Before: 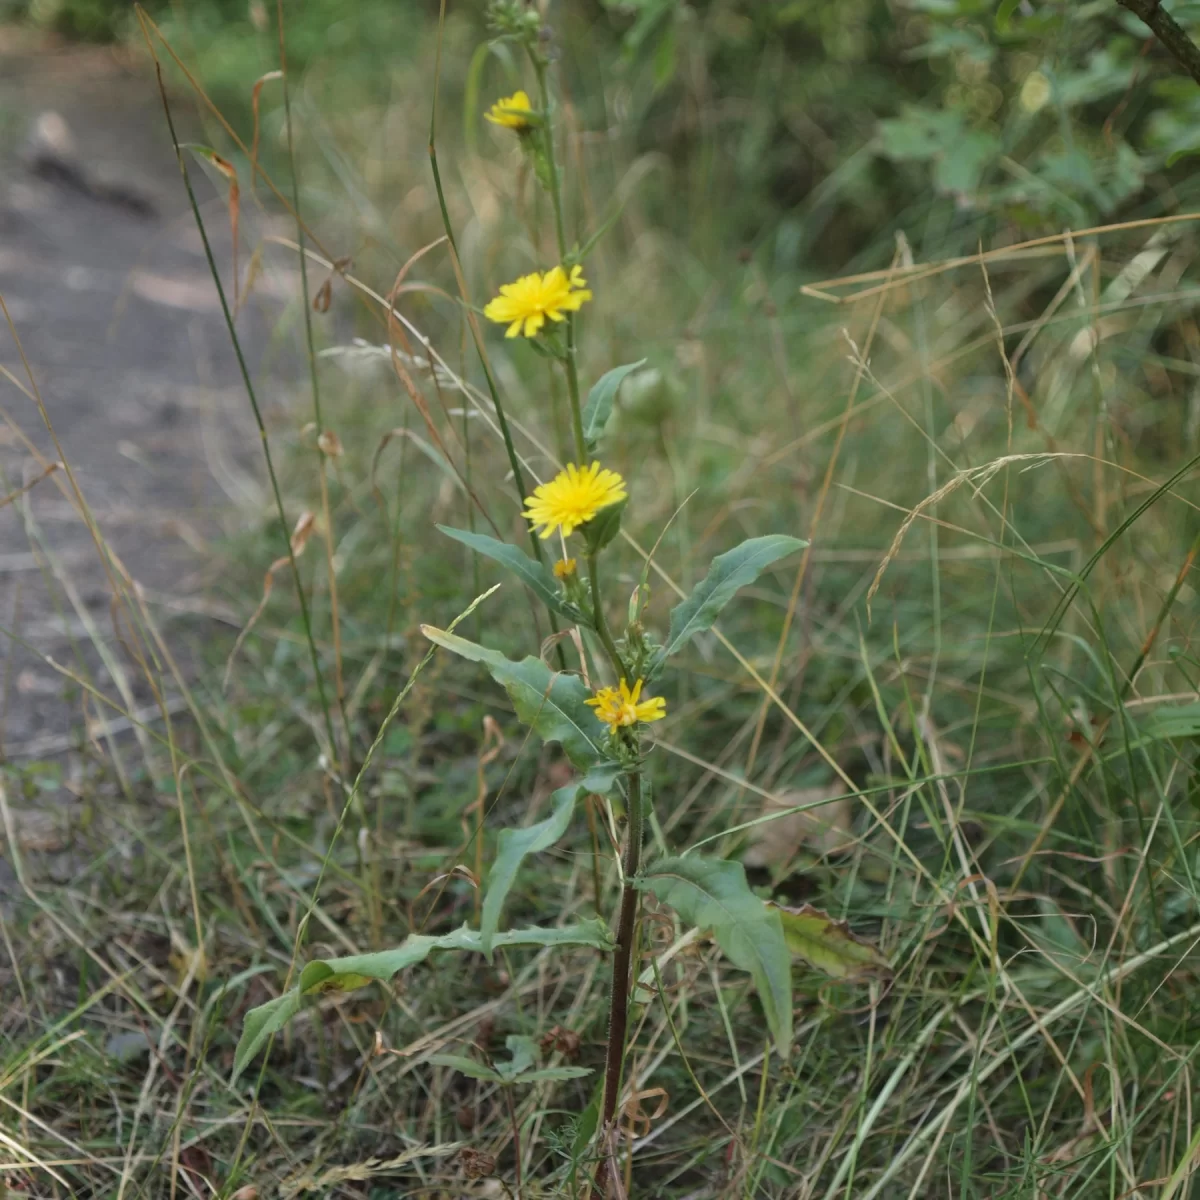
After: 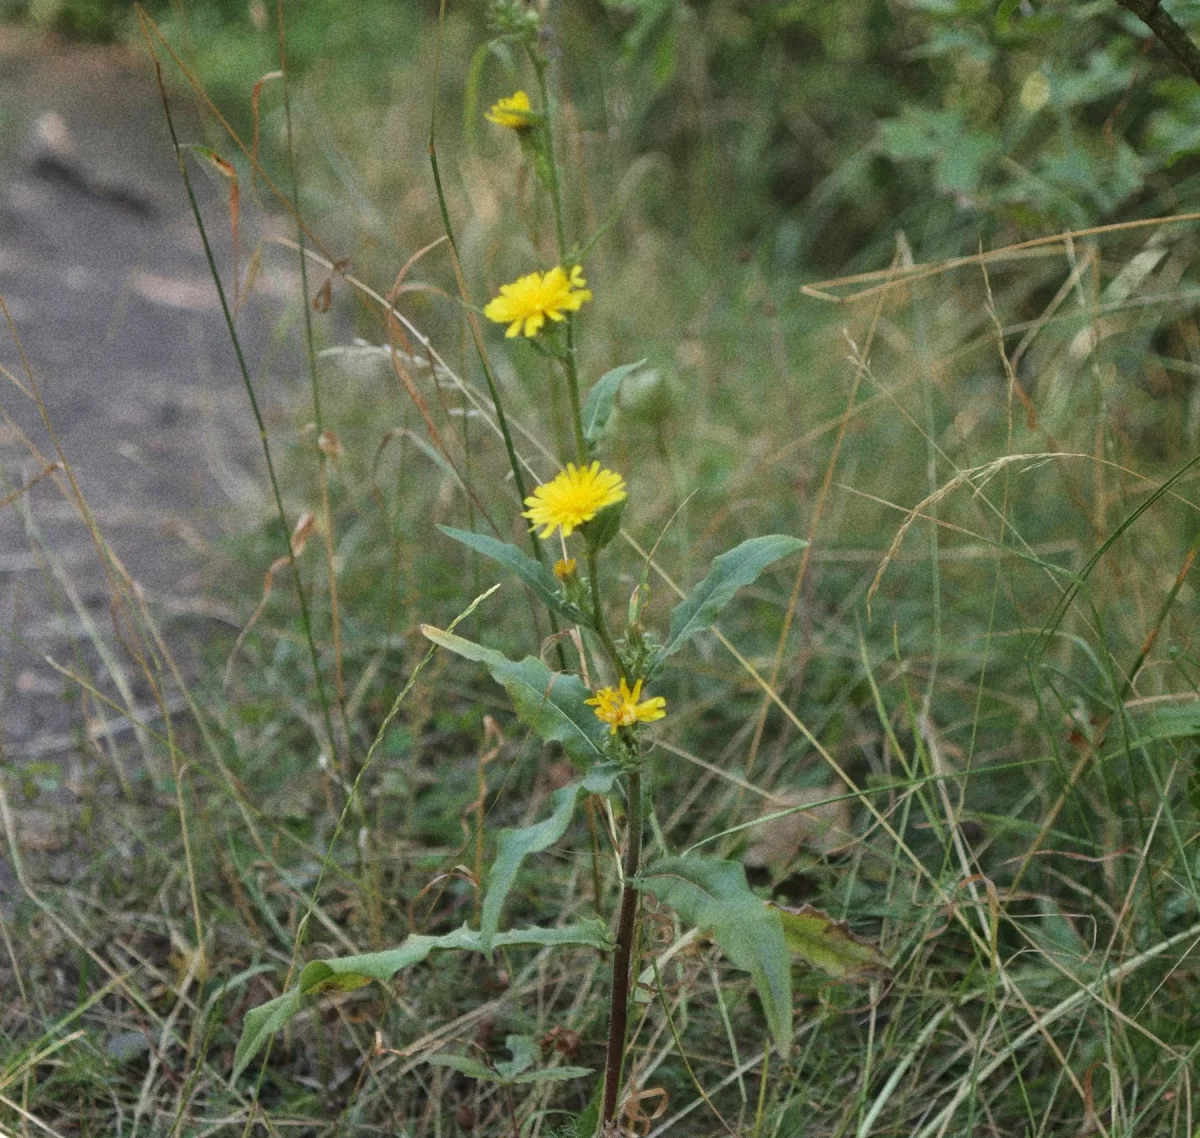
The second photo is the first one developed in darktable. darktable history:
crop and rotate: top 0%, bottom 5.097%
grain: coarseness 22.88 ISO
